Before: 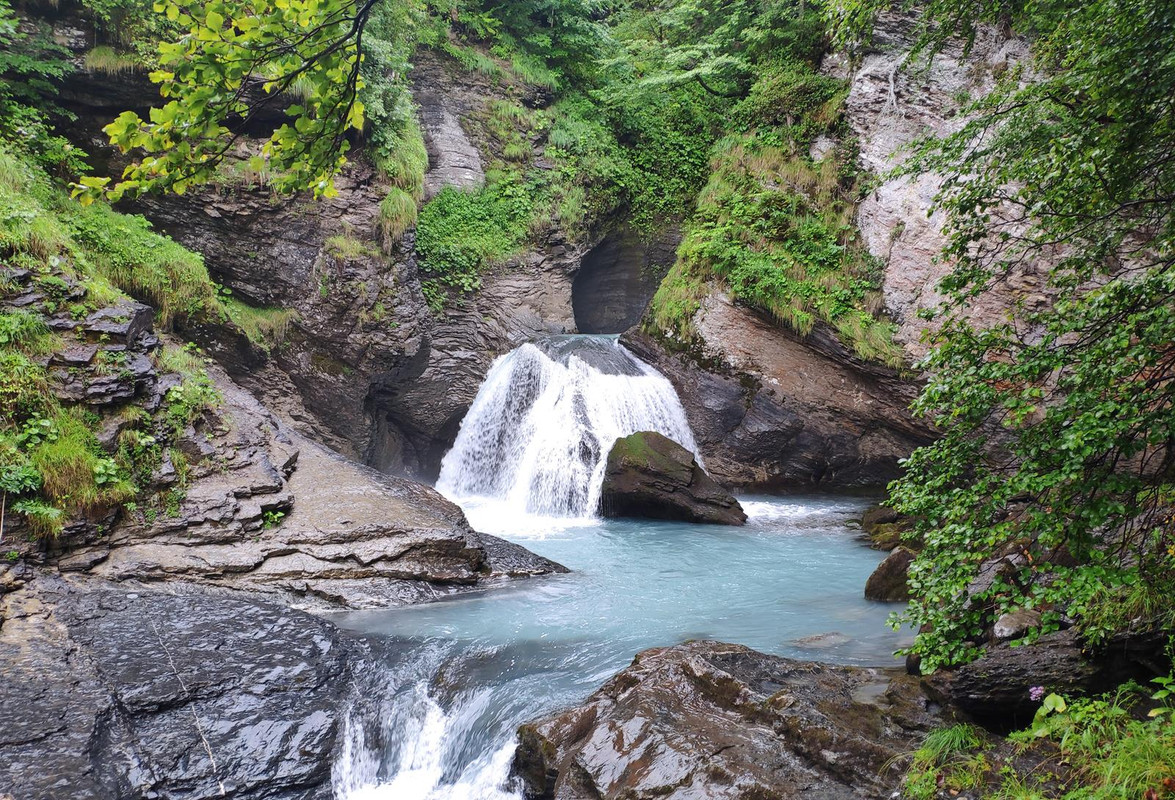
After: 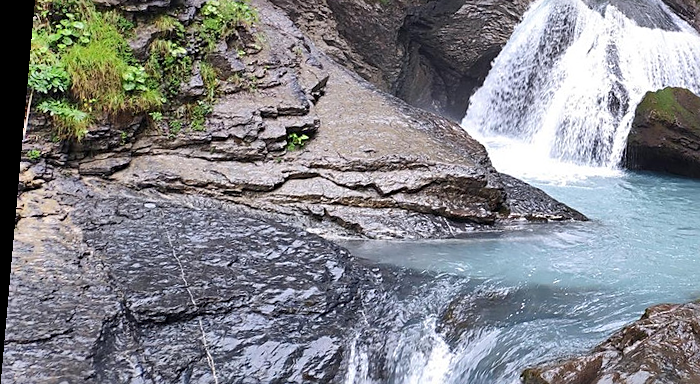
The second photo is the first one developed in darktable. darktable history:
crop: top 44.483%, right 43.593%, bottom 12.892%
shadows and highlights: shadows 60, soften with gaussian
rotate and perspective: rotation 5.12°, automatic cropping off
sharpen: on, module defaults
